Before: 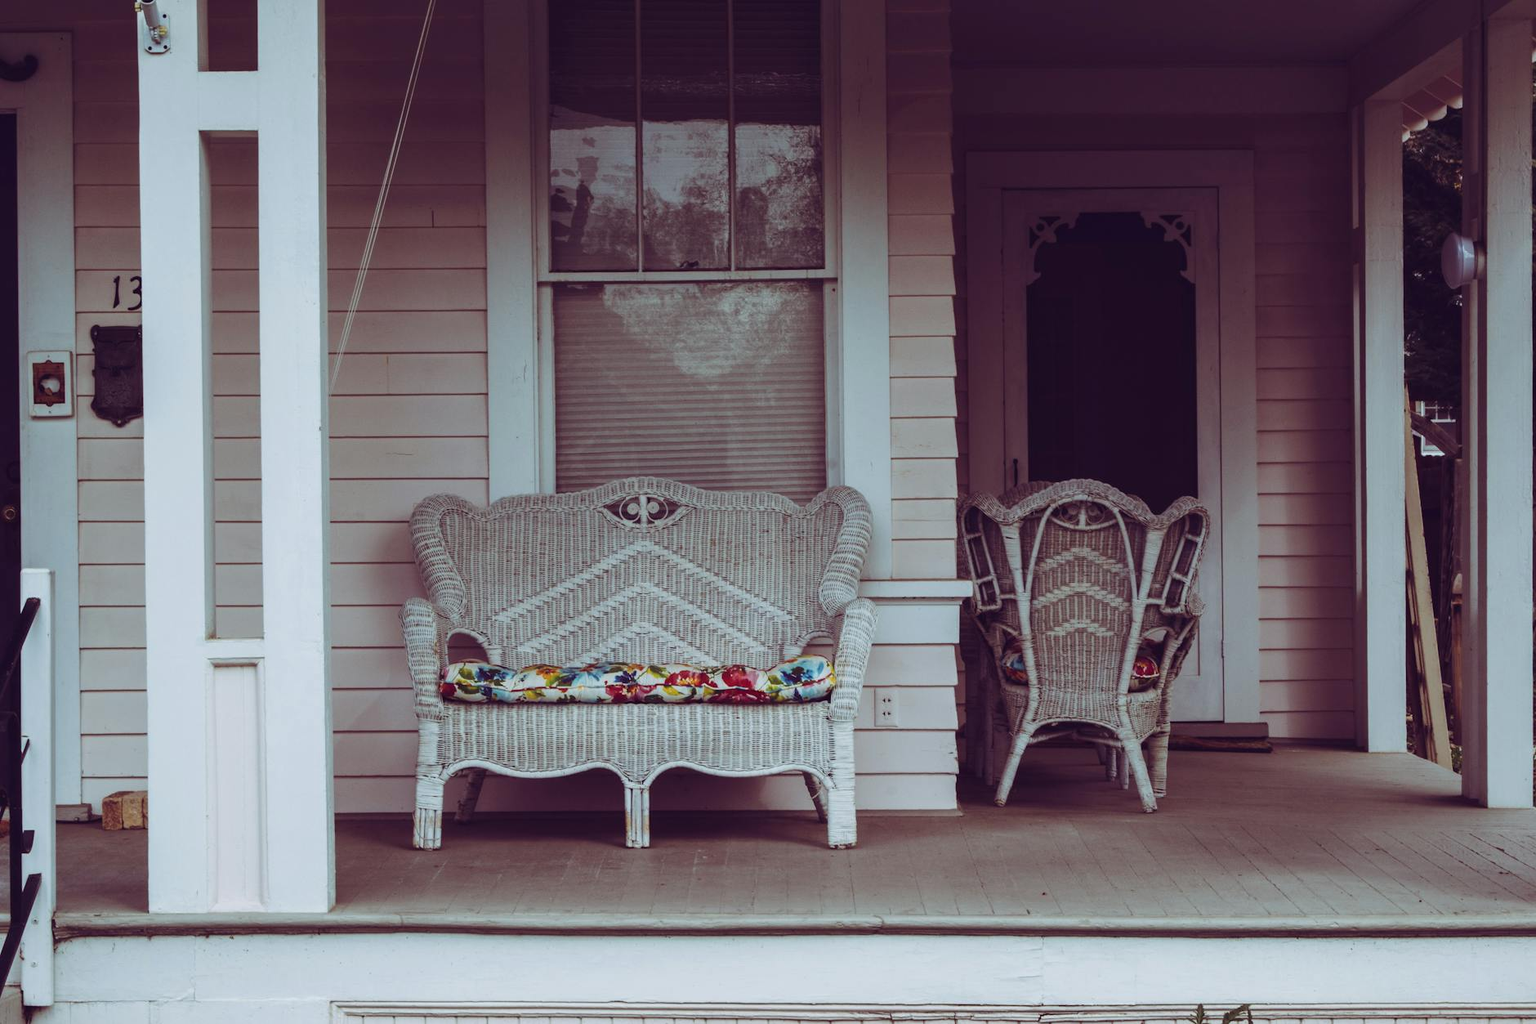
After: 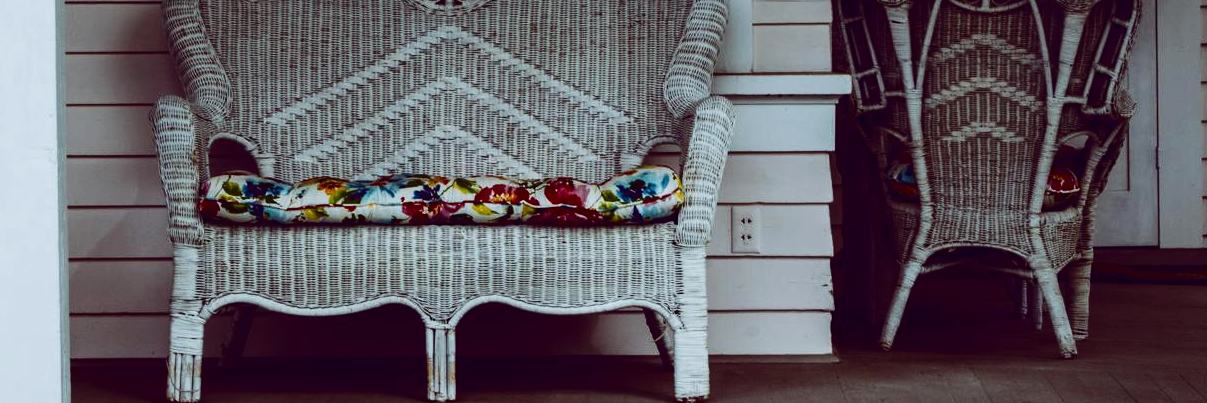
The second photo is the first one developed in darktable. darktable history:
crop: left 18.061%, top 50.82%, right 17.691%, bottom 16.941%
contrast brightness saturation: contrast 0.243, brightness -0.234, saturation 0.141
